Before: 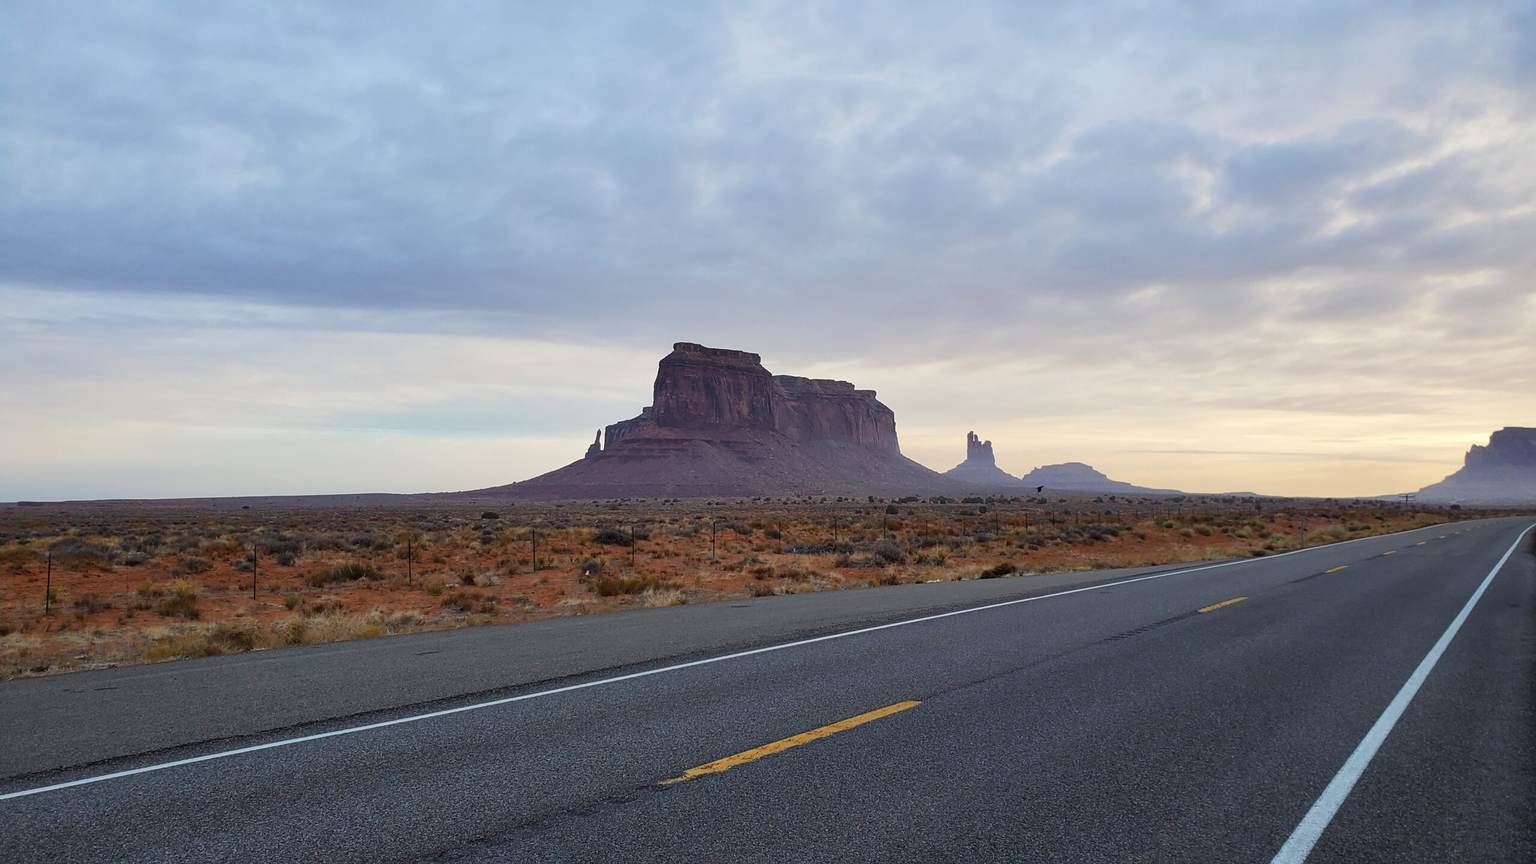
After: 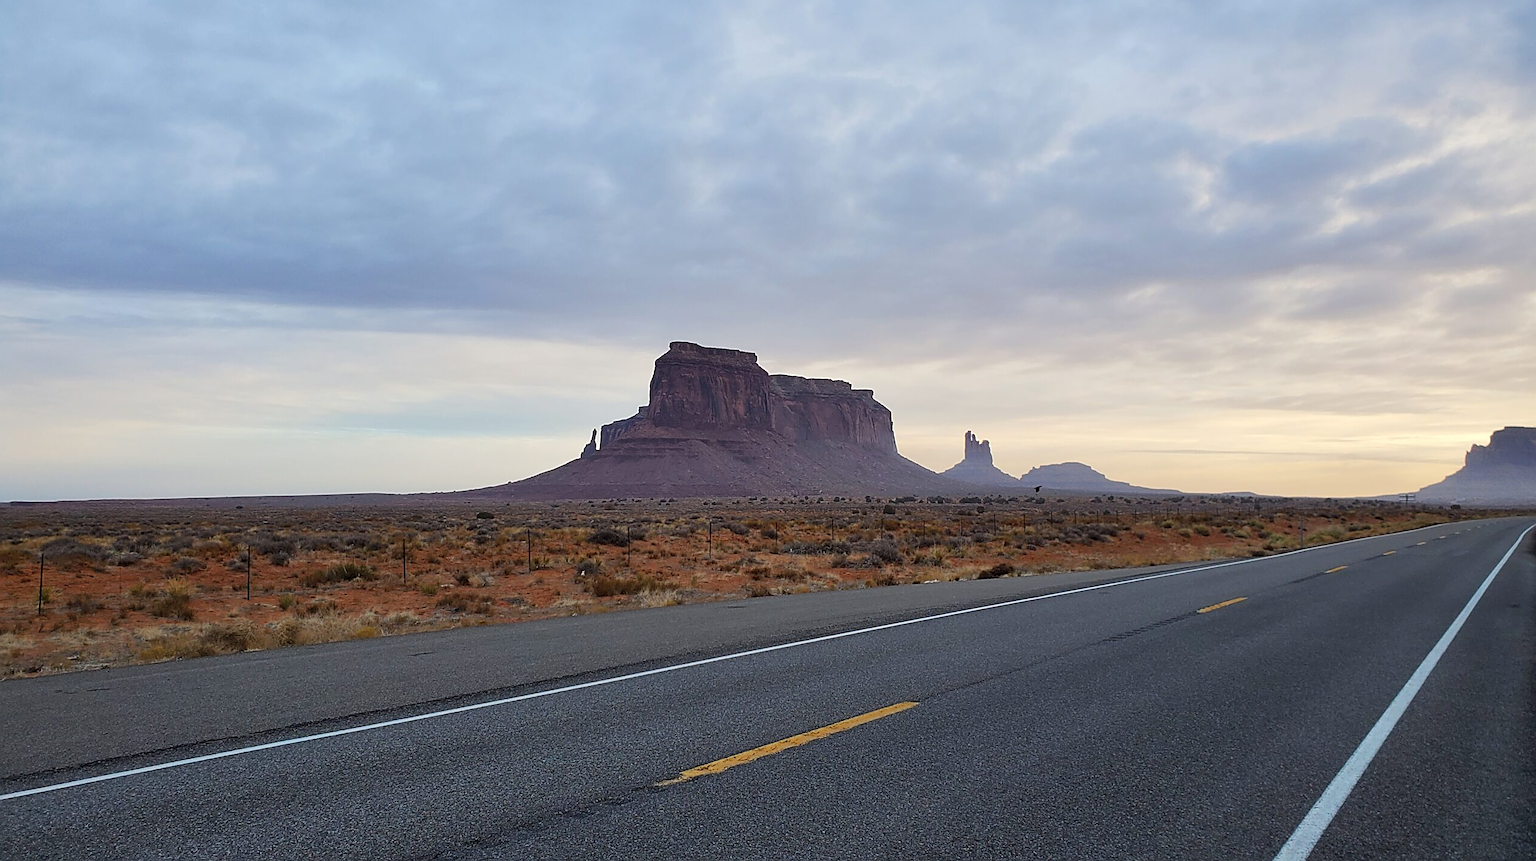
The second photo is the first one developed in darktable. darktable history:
sharpen: on, module defaults
crop and rotate: left 0.545%, top 0.401%, bottom 0.397%
